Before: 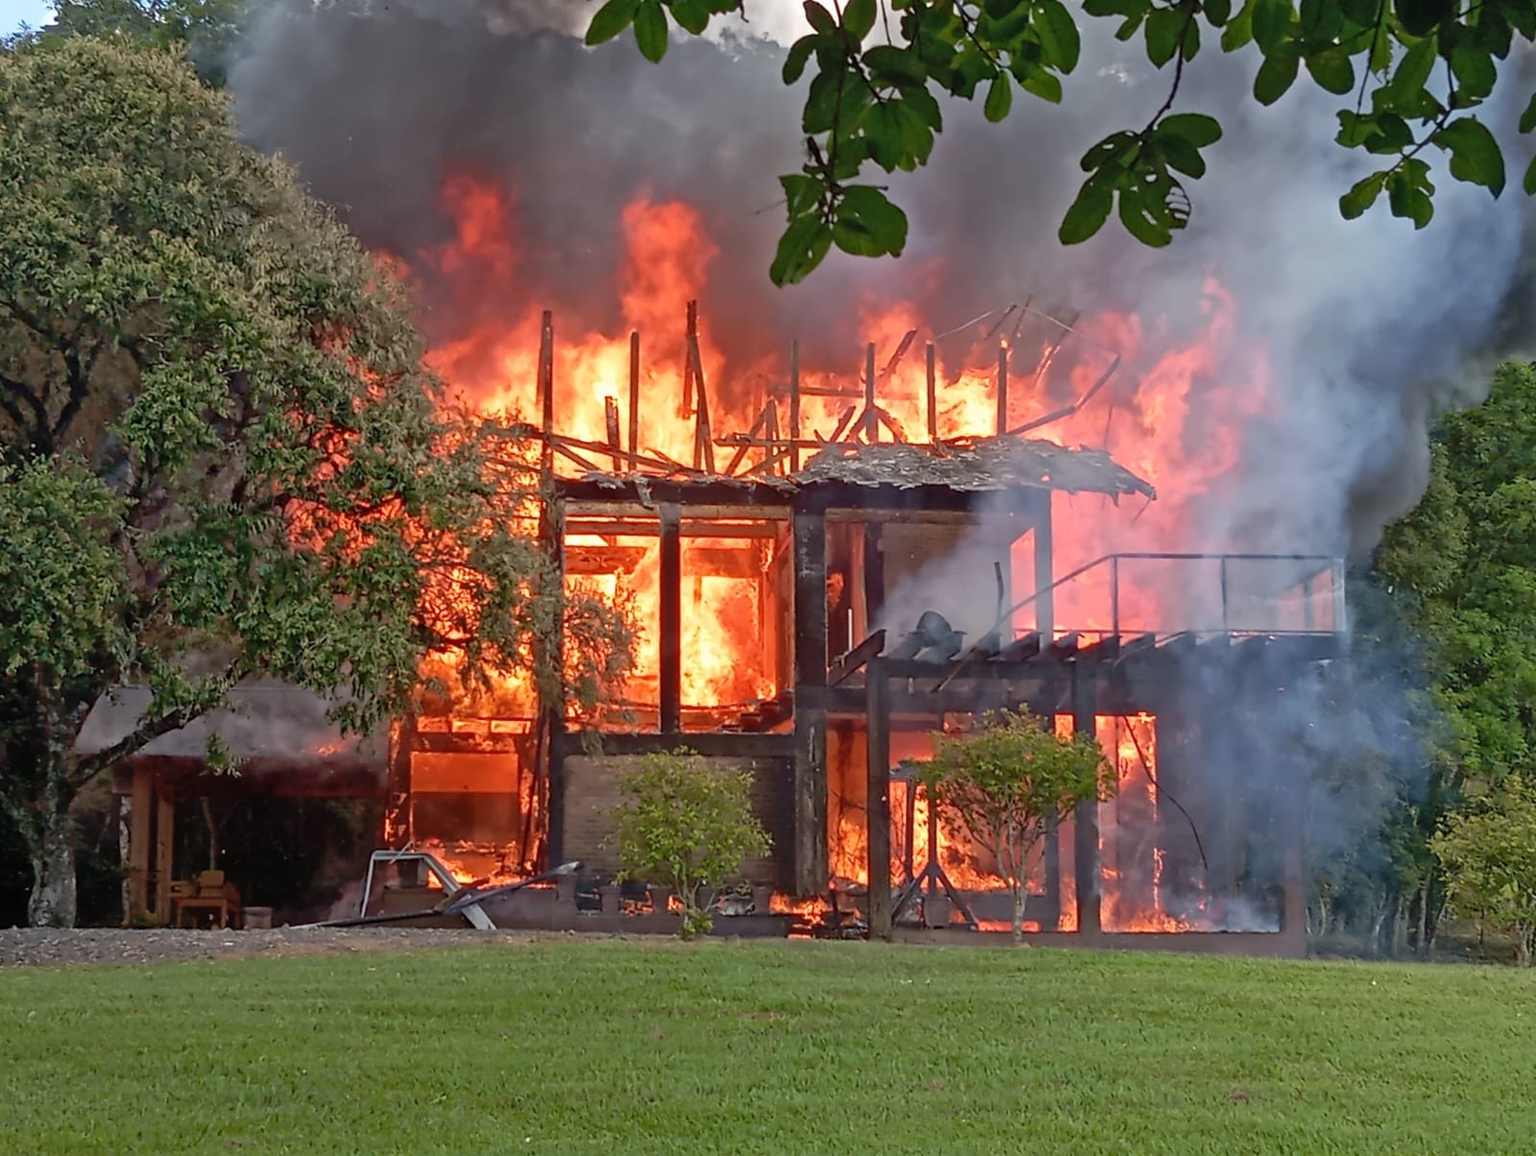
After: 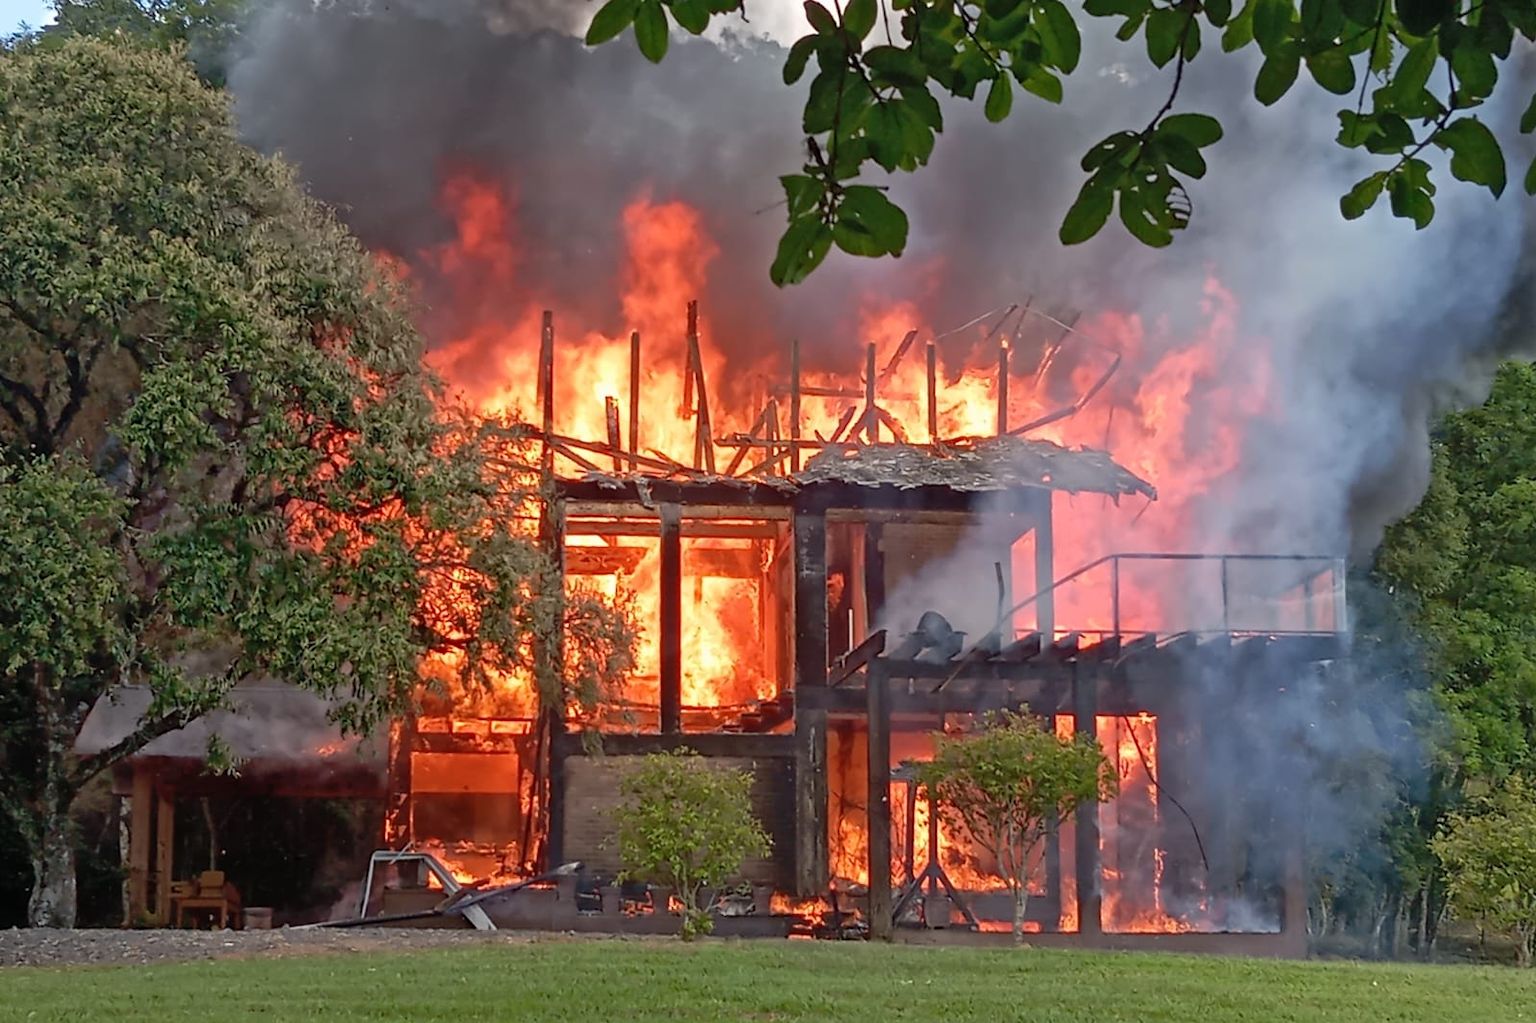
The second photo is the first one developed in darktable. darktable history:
crop and rotate: top 0%, bottom 11.479%
